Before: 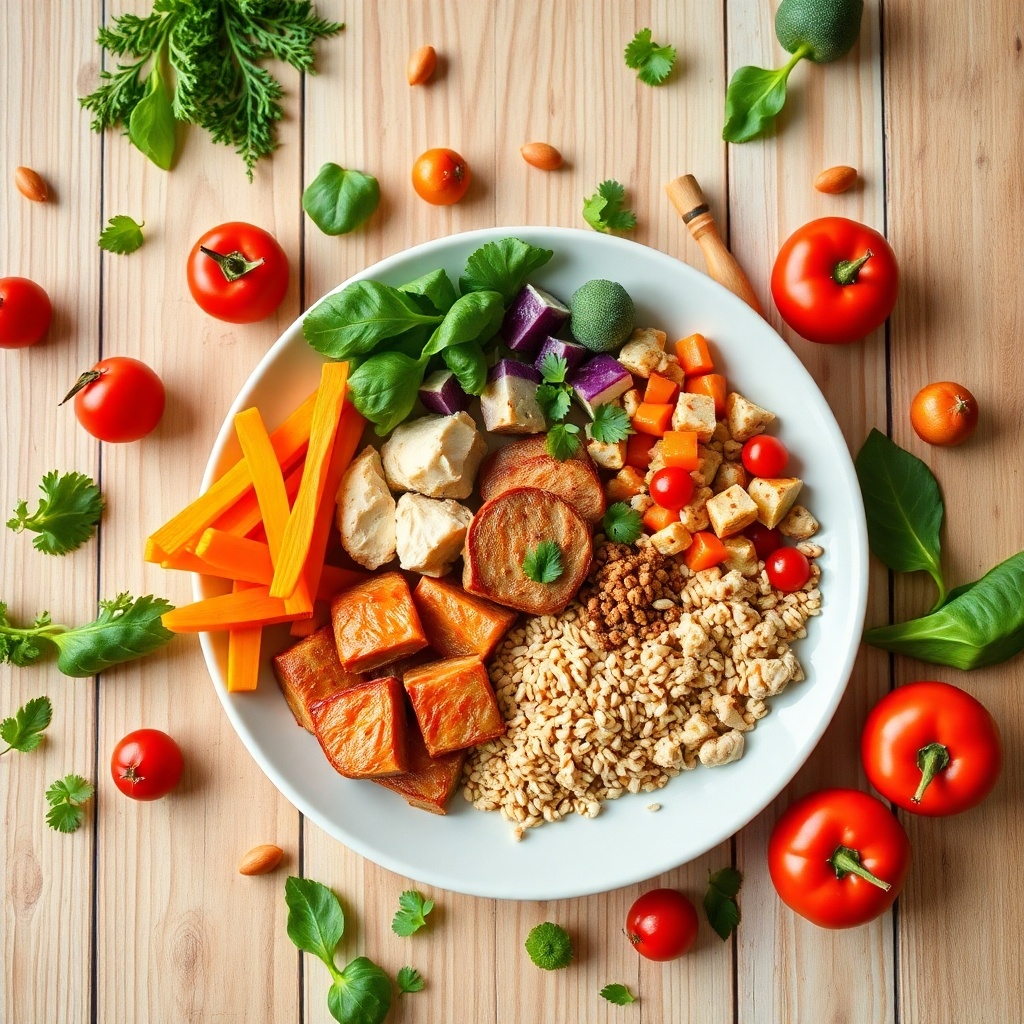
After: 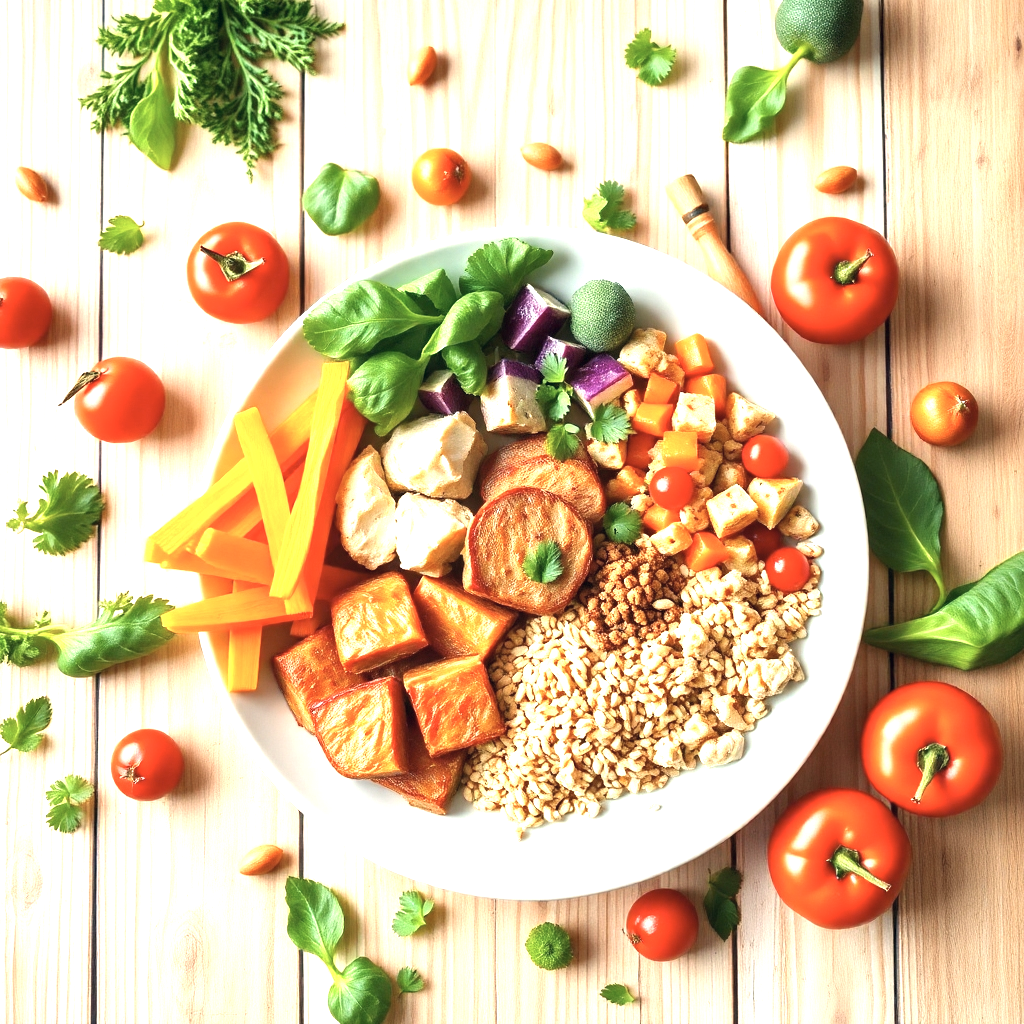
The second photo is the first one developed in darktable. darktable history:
exposure: black level correction 0, exposure 1.2 EV, compensate exposure bias true, compensate highlight preservation false
color correction: highlights a* 2.75, highlights b* 5, shadows a* -2.04, shadows b* -4.84, saturation 0.8
